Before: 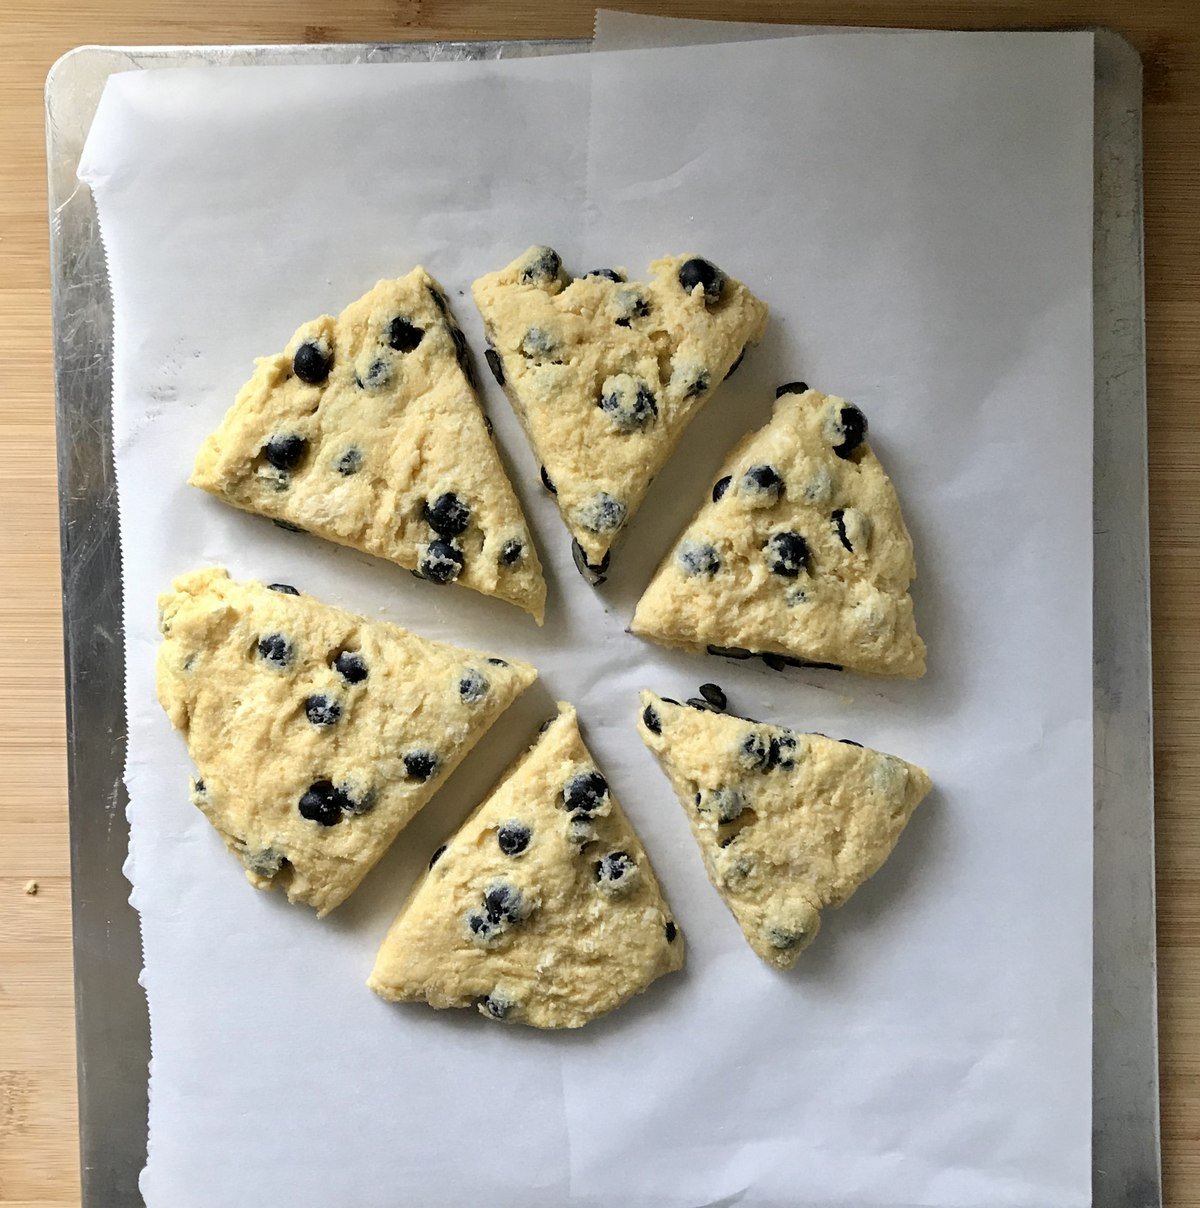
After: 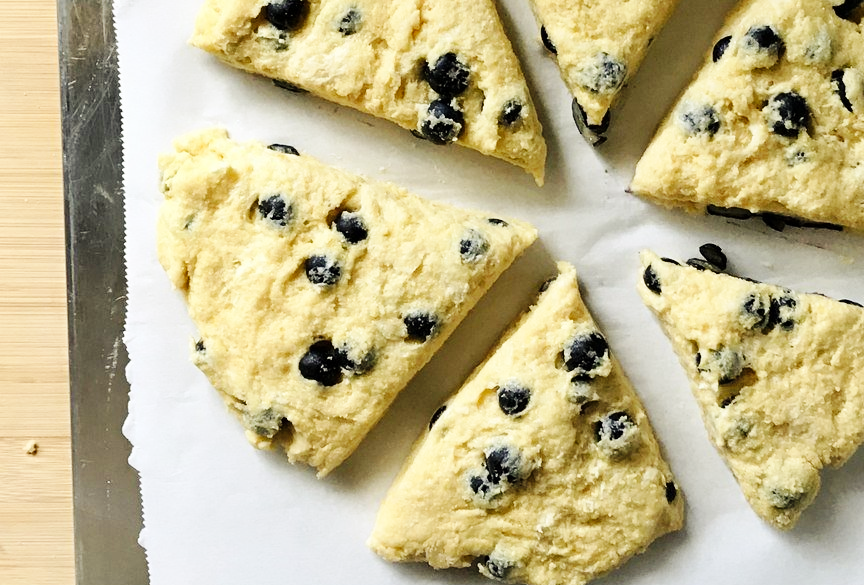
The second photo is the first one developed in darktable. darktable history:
rgb curve: curves: ch2 [(0, 0) (0.567, 0.512) (1, 1)], mode RGB, independent channels
base curve: curves: ch0 [(0, 0) (0.032, 0.025) (0.121, 0.166) (0.206, 0.329) (0.605, 0.79) (1, 1)], preserve colors none
crop: top 36.498%, right 27.964%, bottom 14.995%
